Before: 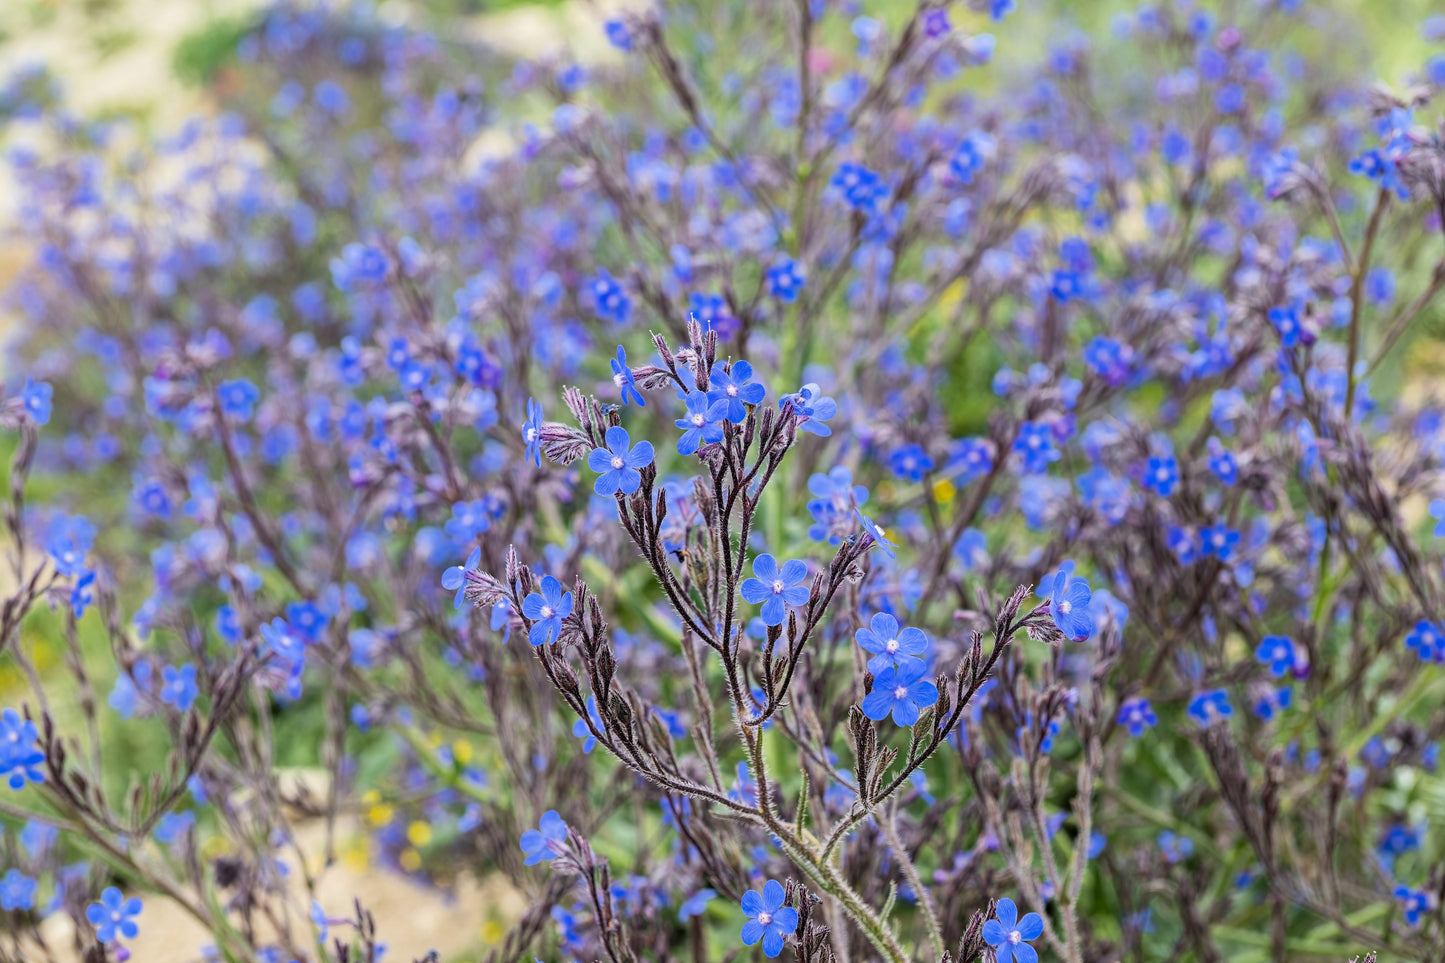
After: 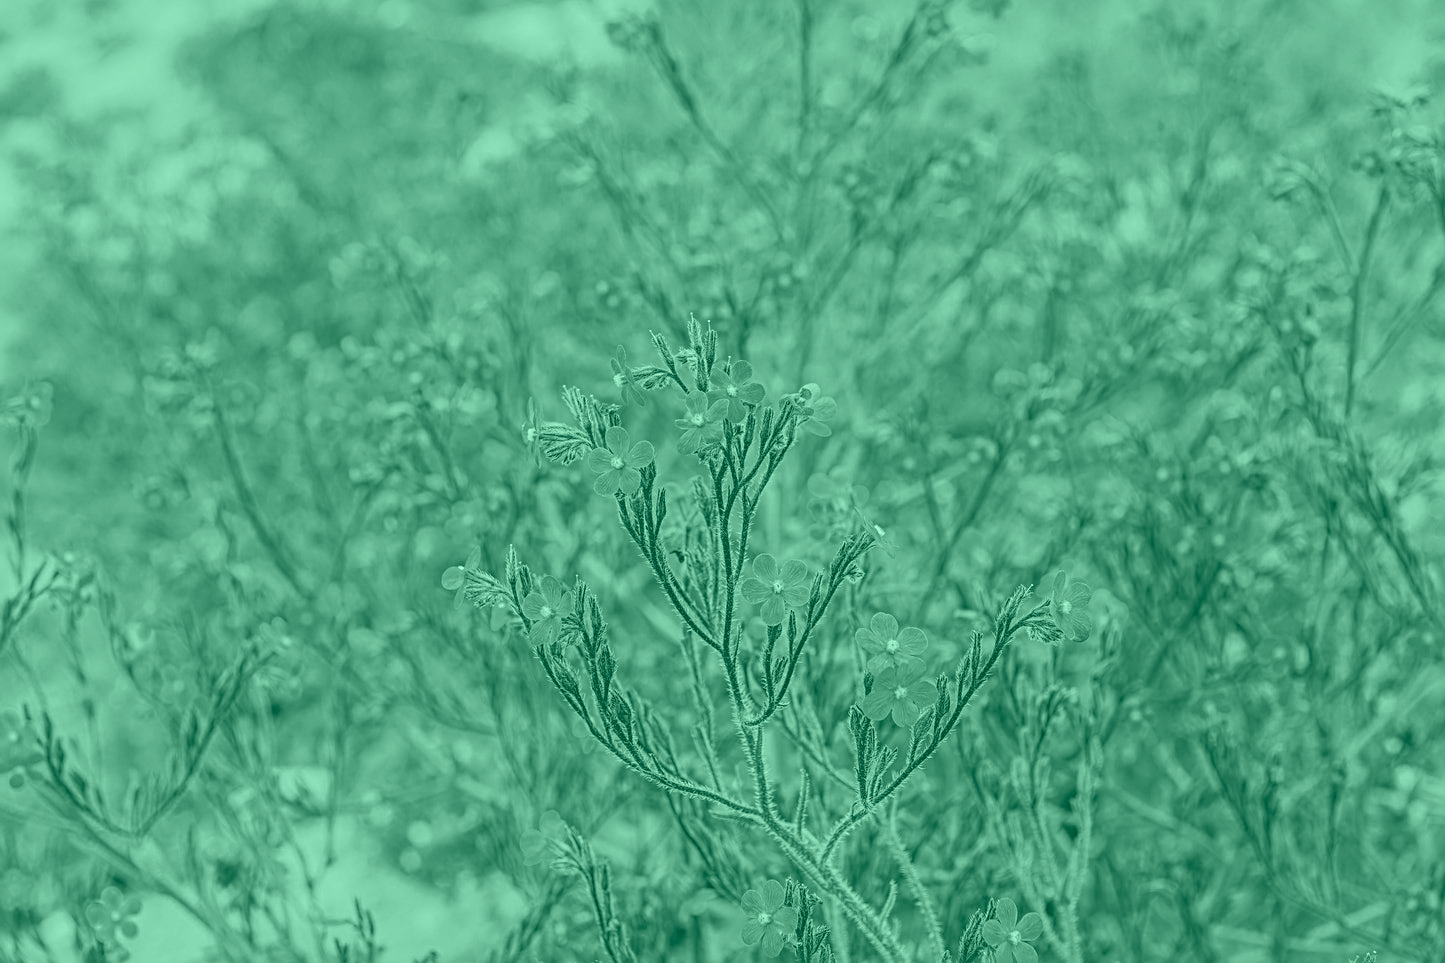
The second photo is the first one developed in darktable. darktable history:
colorize: hue 147.6°, saturation 65%, lightness 21.64%
sharpen: radius 2.817, amount 0.715
local contrast: on, module defaults
